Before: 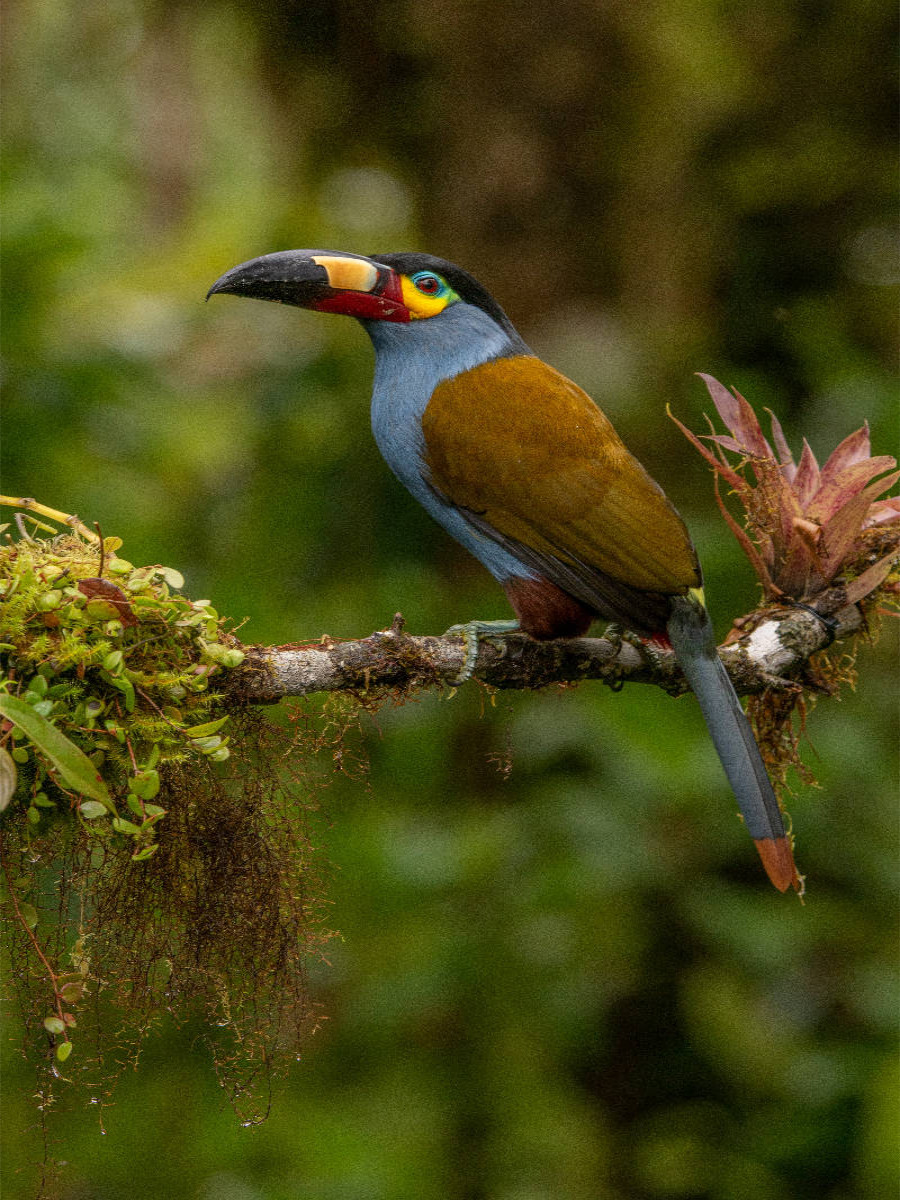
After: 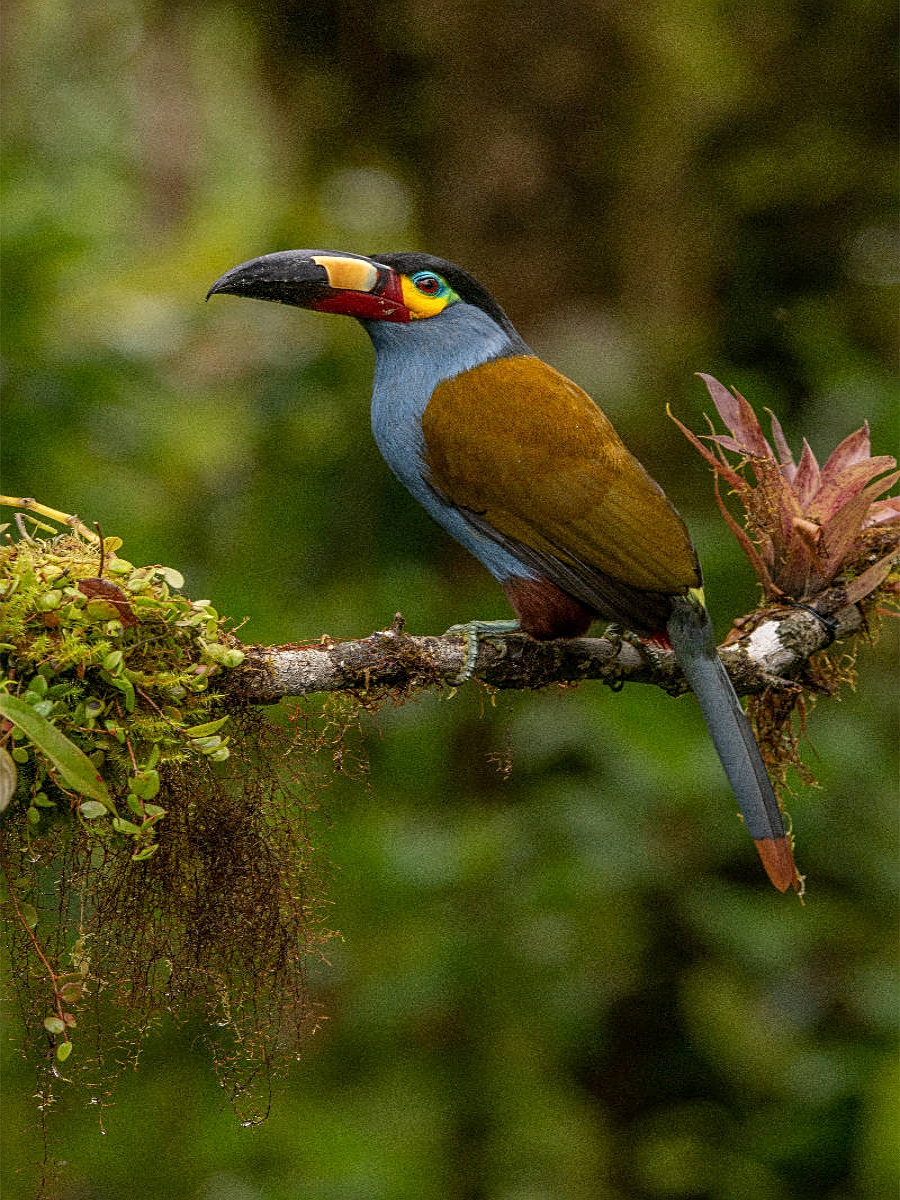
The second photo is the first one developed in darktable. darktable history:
sharpen: amount 0.468
